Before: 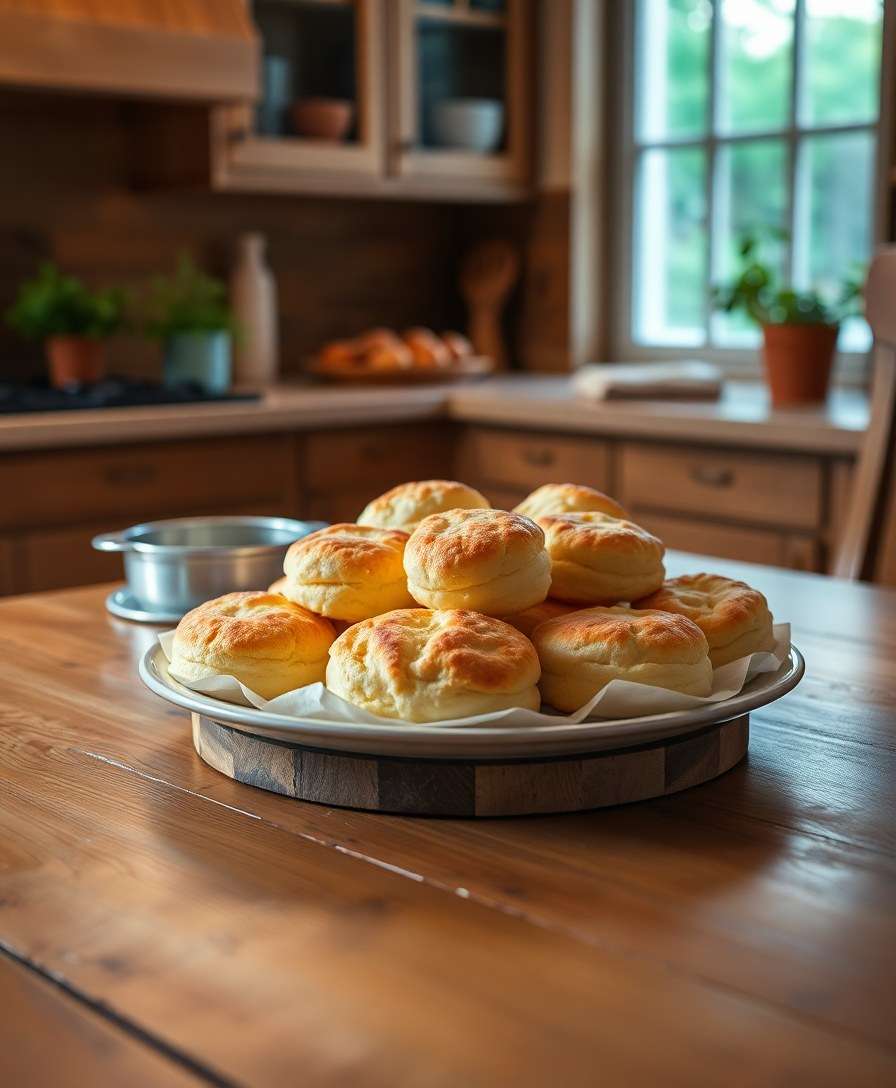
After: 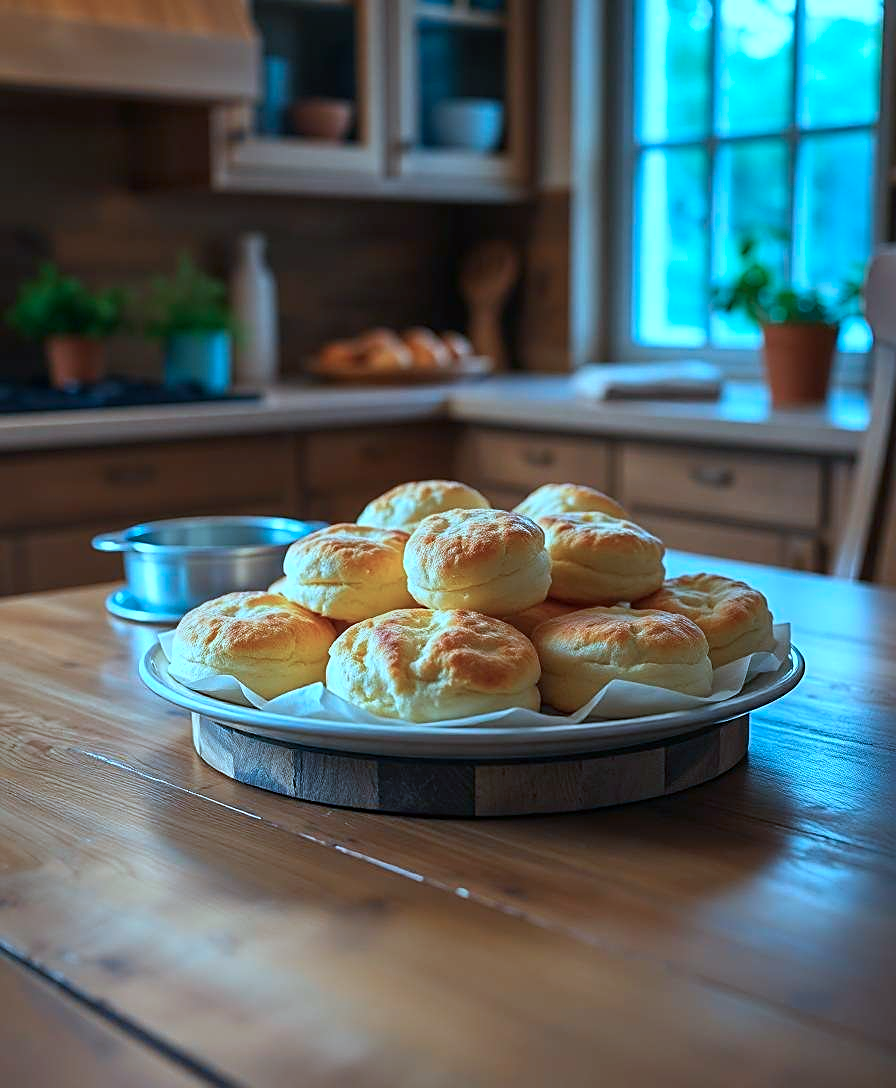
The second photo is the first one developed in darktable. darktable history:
sharpen: on, module defaults
rgb levels: preserve colors max RGB
color calibration: illuminant custom, x 0.432, y 0.395, temperature 3098 K
